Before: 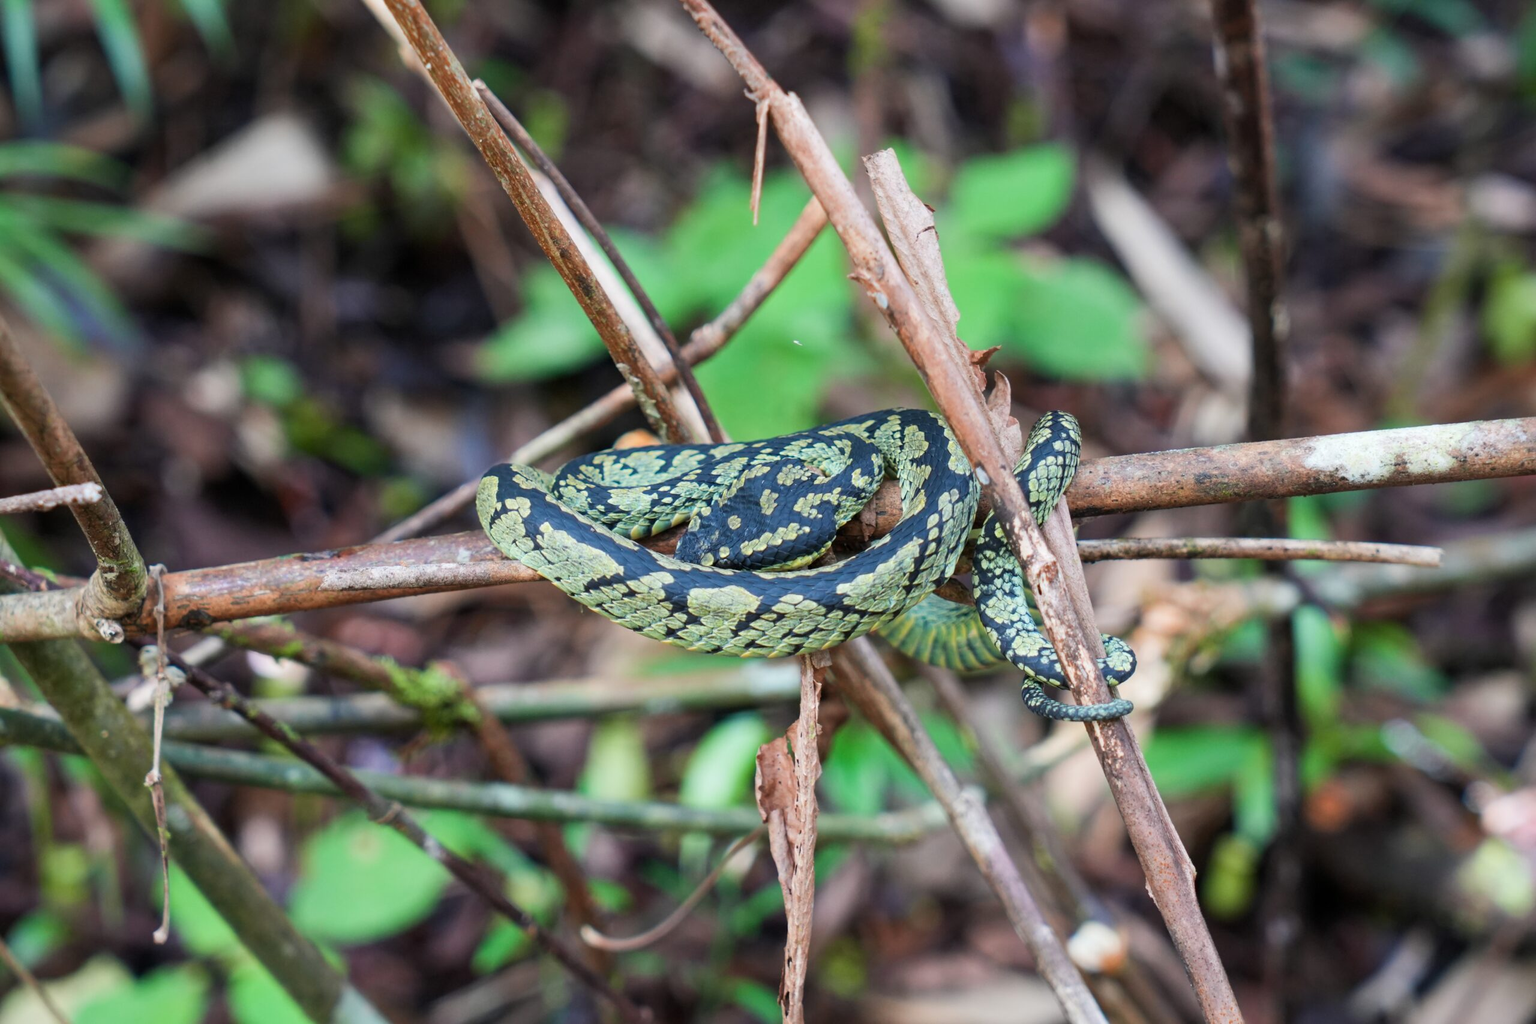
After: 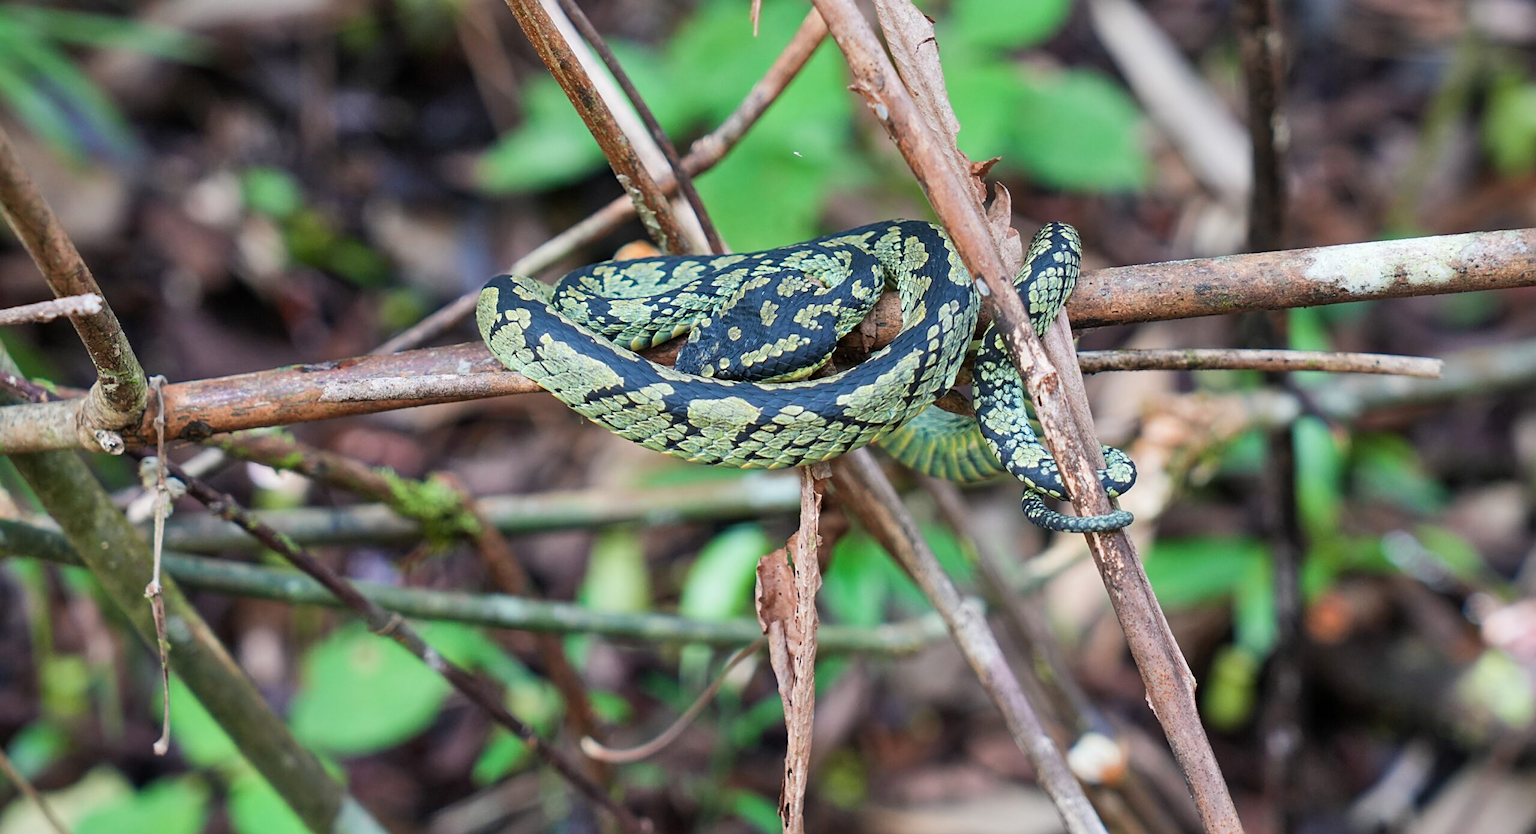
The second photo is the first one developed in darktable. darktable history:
crop and rotate: top 18.507%
shadows and highlights: soften with gaussian
sharpen: amount 0.478
bloom: size 3%, threshold 100%, strength 0%
